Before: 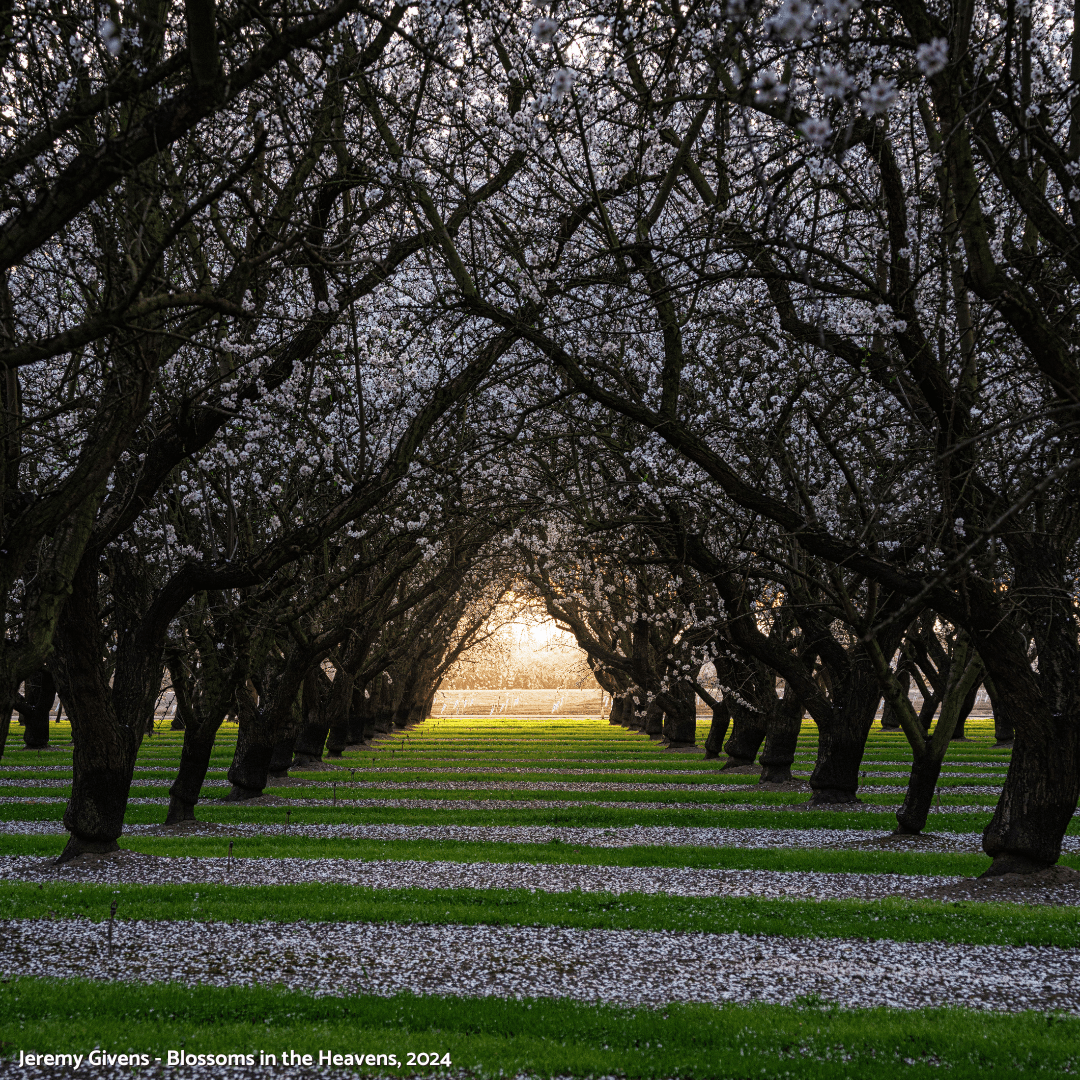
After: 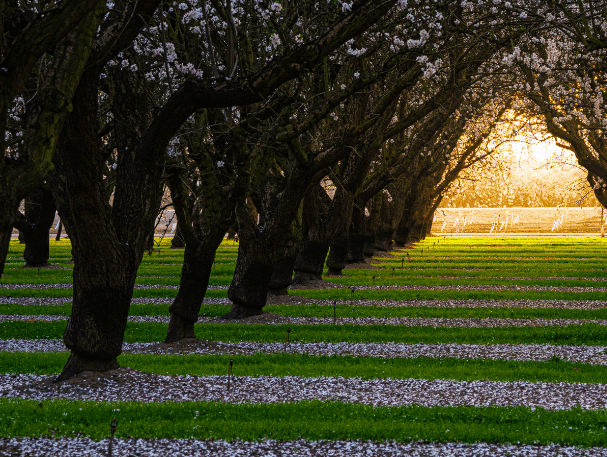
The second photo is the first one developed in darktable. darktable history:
crop: top 44.658%, right 43.747%, bottom 12.999%
color balance rgb: perceptual saturation grading › global saturation 24.883%, global vibrance 40.143%
